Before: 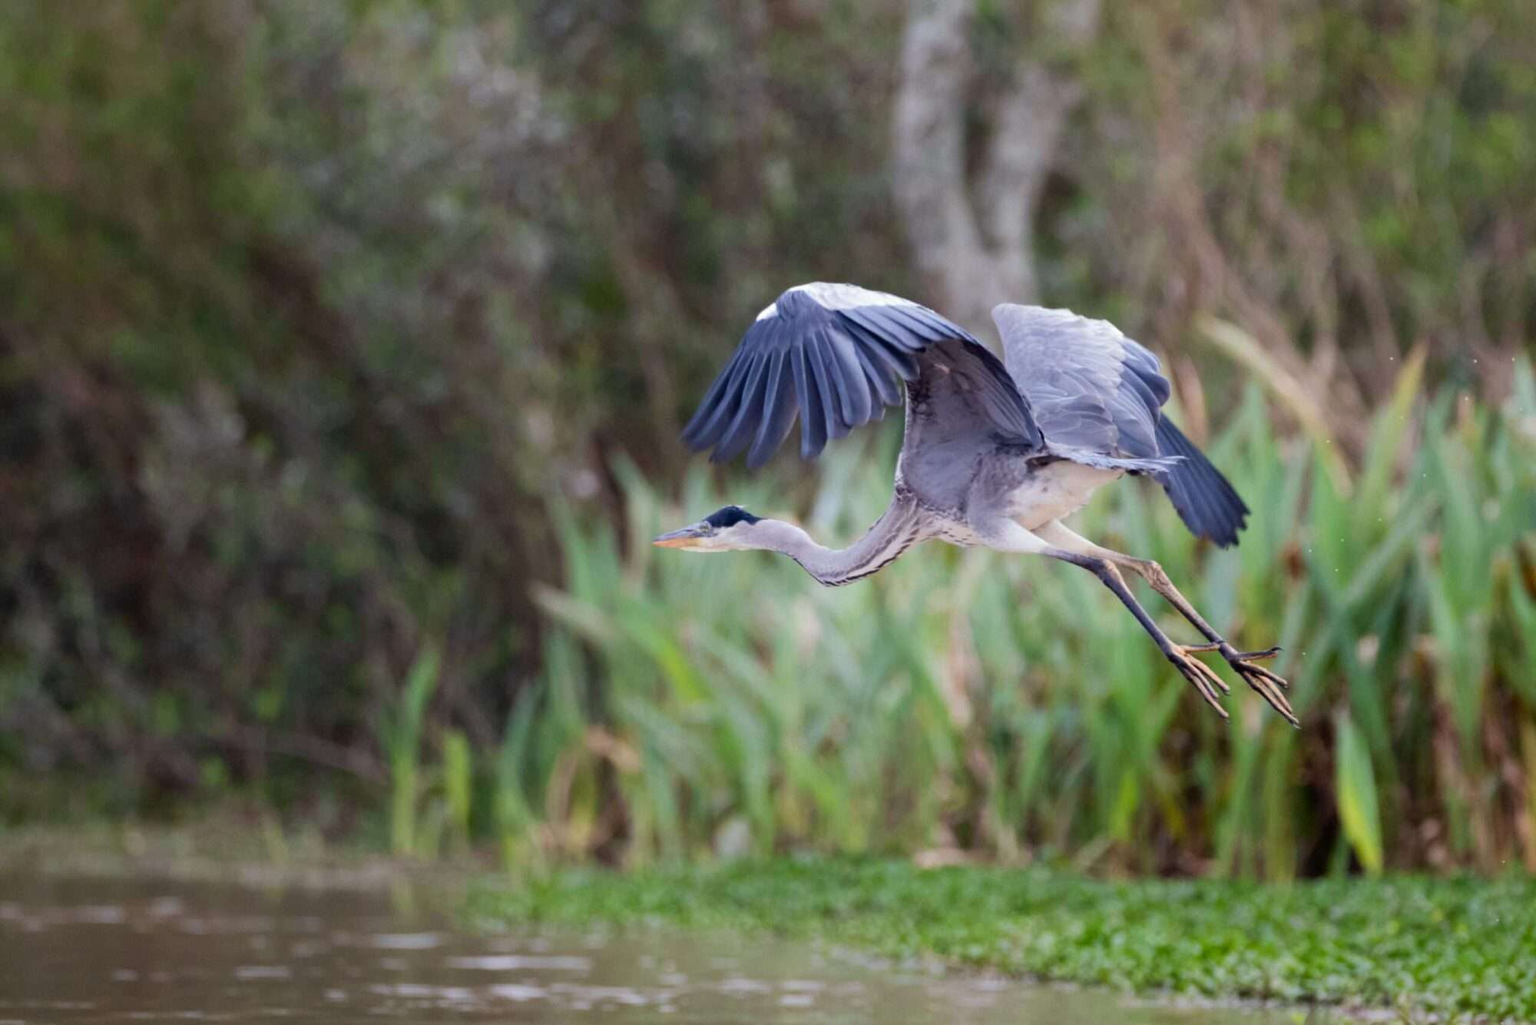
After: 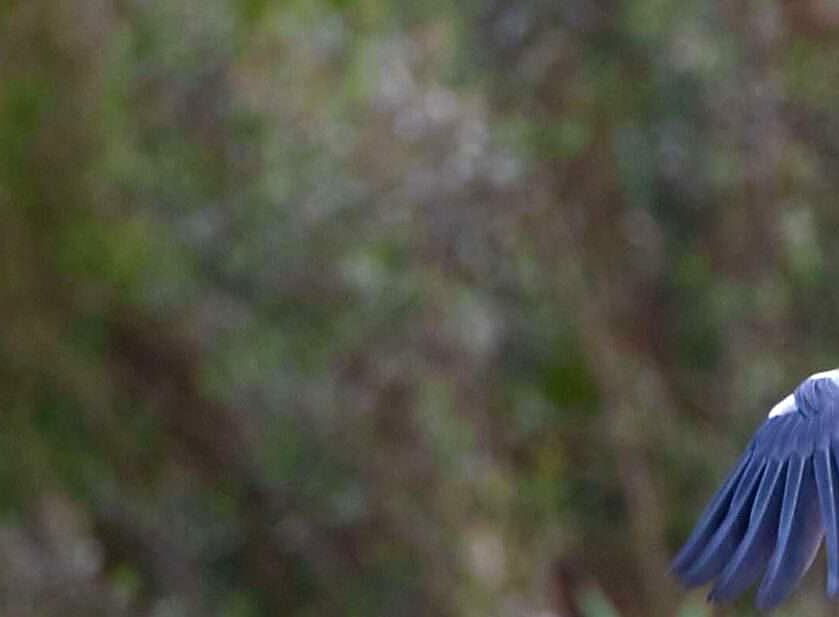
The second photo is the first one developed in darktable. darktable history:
exposure: black level correction -0.003, exposure 0.04 EV, compensate highlight preservation false
color balance rgb: perceptual saturation grading › global saturation 30%, global vibrance 10%
white balance: emerald 1
sharpen: radius 1.4, amount 1.25, threshold 0.7
crop and rotate: left 10.817%, top 0.062%, right 47.194%, bottom 53.626%
